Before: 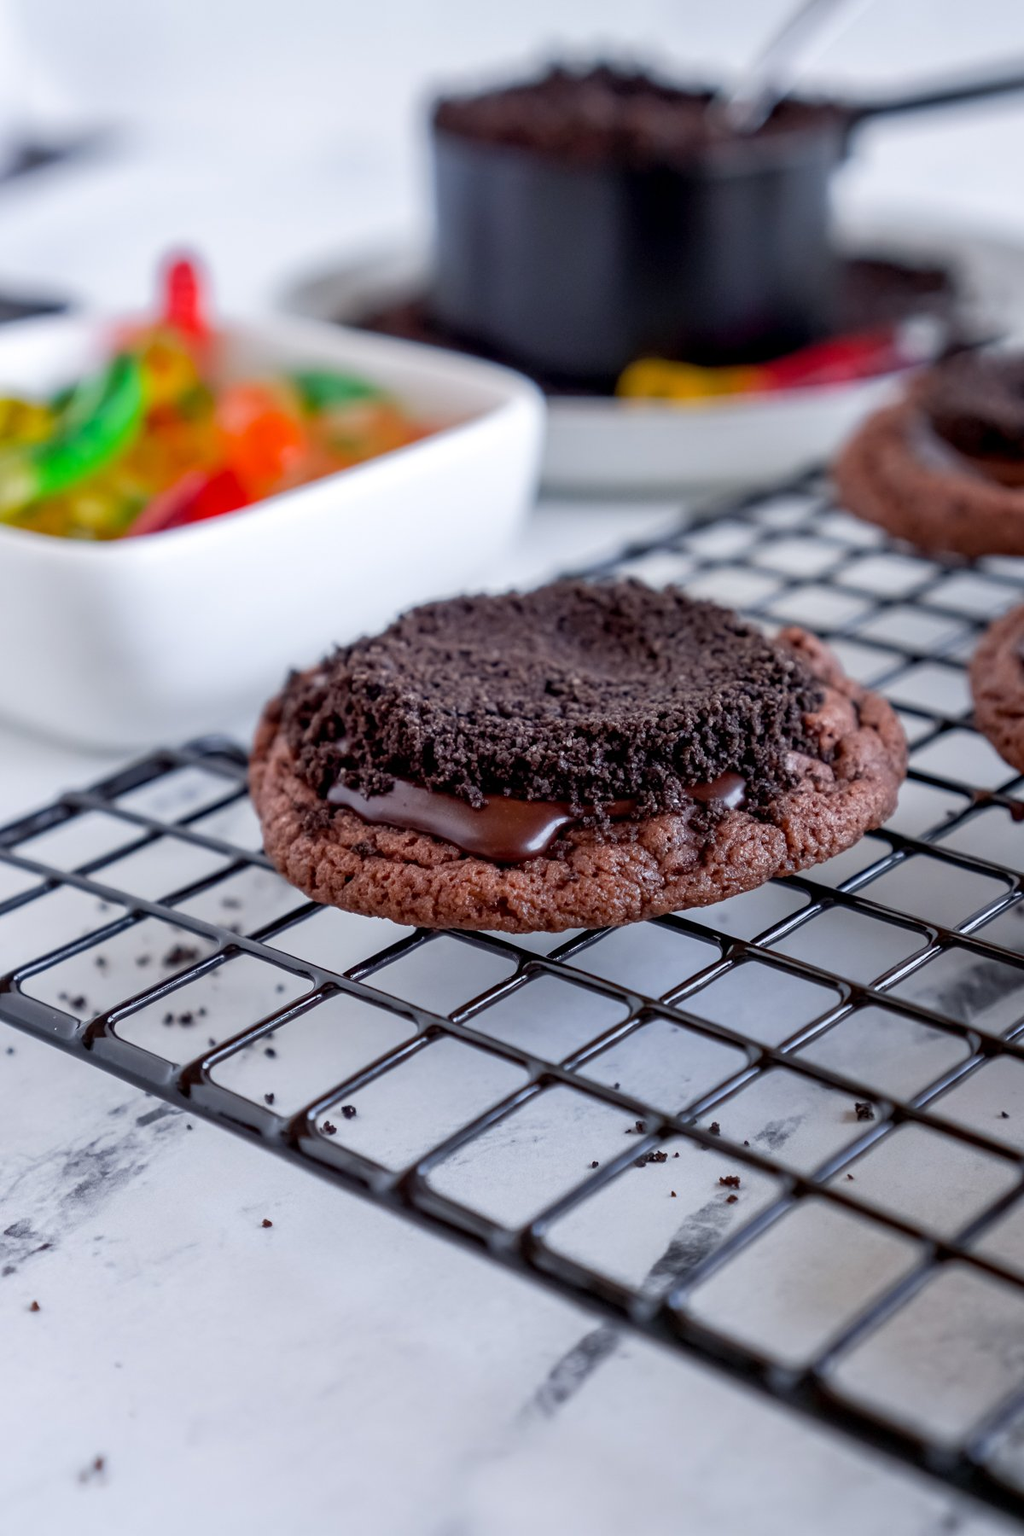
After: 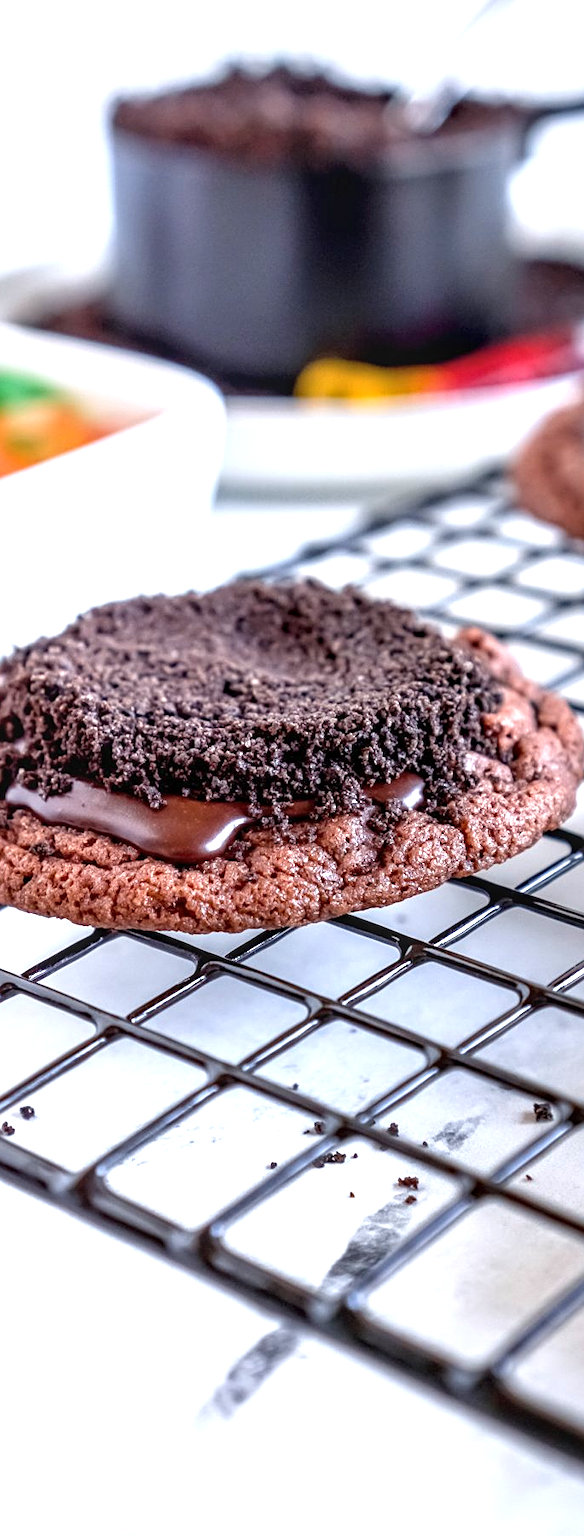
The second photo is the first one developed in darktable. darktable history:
sharpen: amount 0.212
exposure: black level correction 0, exposure 1.2 EV, compensate highlight preservation false
local contrast: detail 130%
crop: left 31.426%, top 0.003%, right 11.571%
